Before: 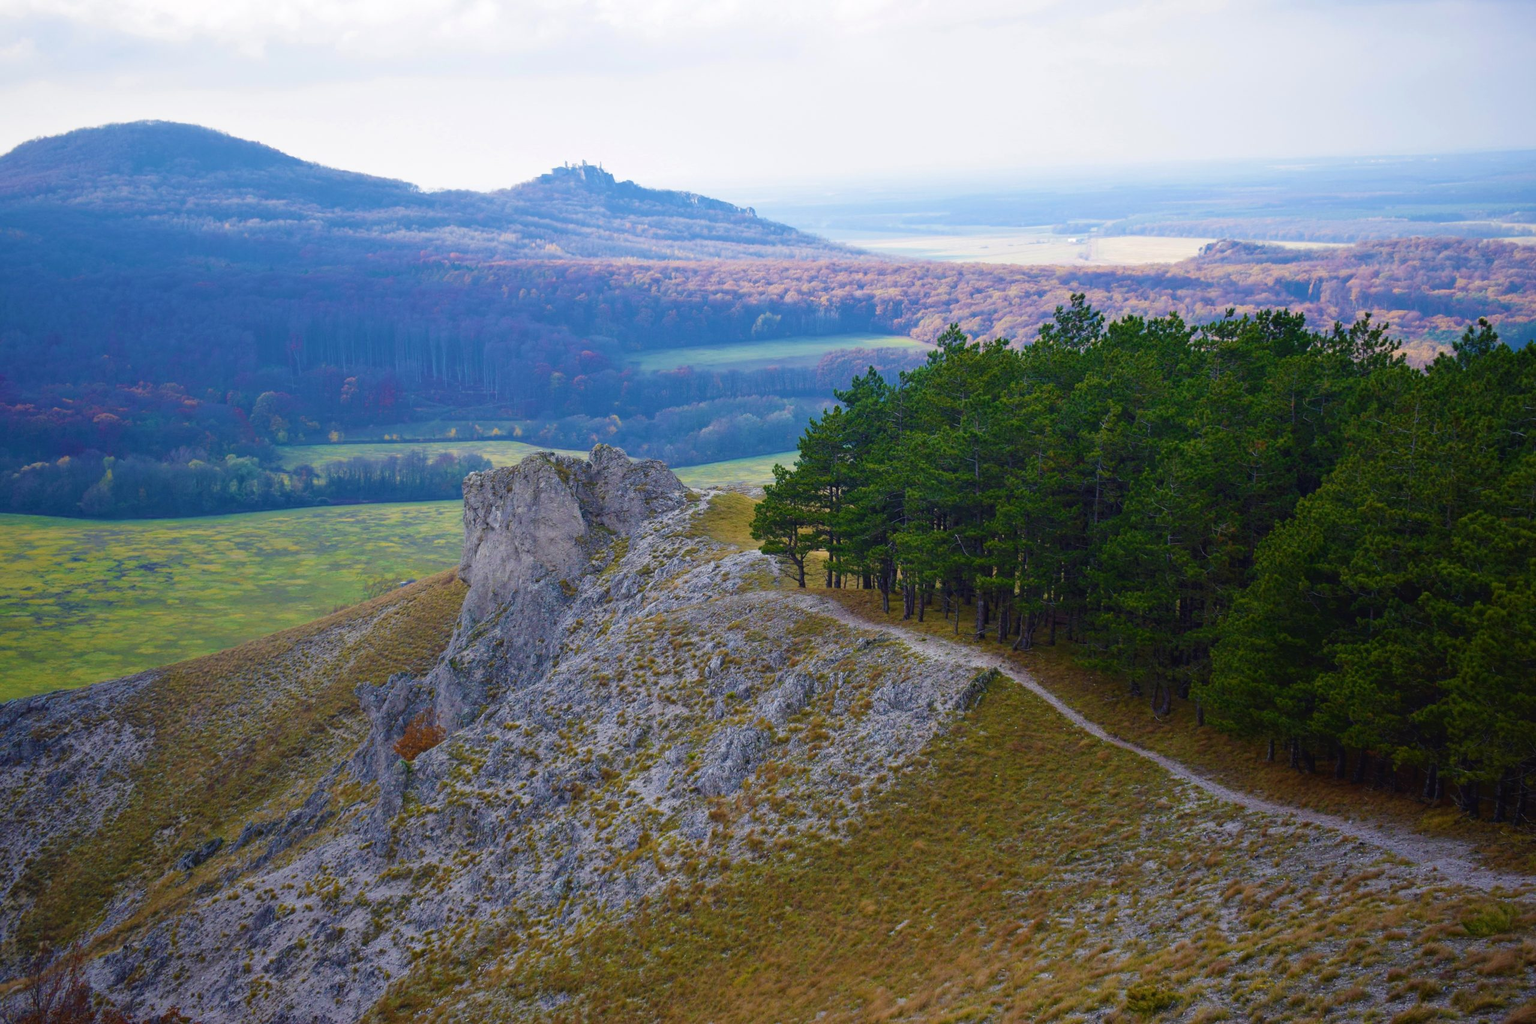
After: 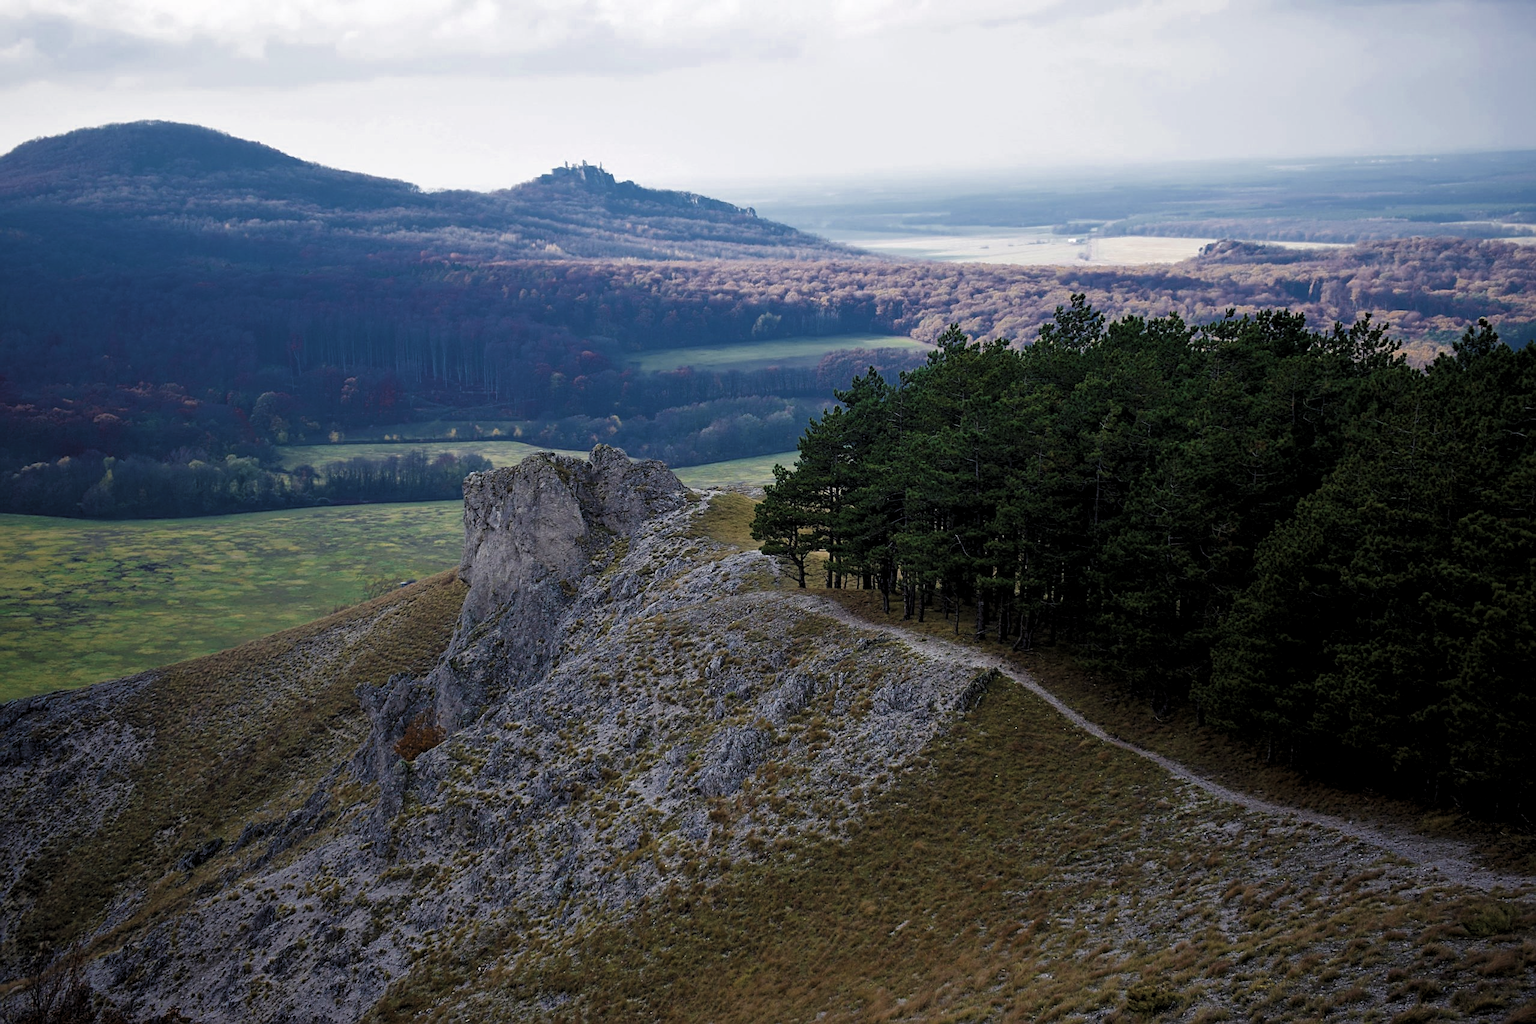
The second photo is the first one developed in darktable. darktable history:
color zones: curves: ch0 [(0, 0.5) (0.125, 0.4) (0.25, 0.5) (0.375, 0.4) (0.5, 0.4) (0.625, 0.35) (0.75, 0.35) (0.875, 0.5)]; ch1 [(0, 0.35) (0.125, 0.45) (0.25, 0.35) (0.375, 0.35) (0.5, 0.35) (0.625, 0.35) (0.75, 0.45) (0.875, 0.35)]; ch2 [(0, 0.6) (0.125, 0.5) (0.25, 0.5) (0.375, 0.6) (0.5, 0.6) (0.625, 0.5) (0.75, 0.5) (0.875, 0.5)]
sharpen: on, module defaults
levels: levels [0.116, 0.574, 1]
